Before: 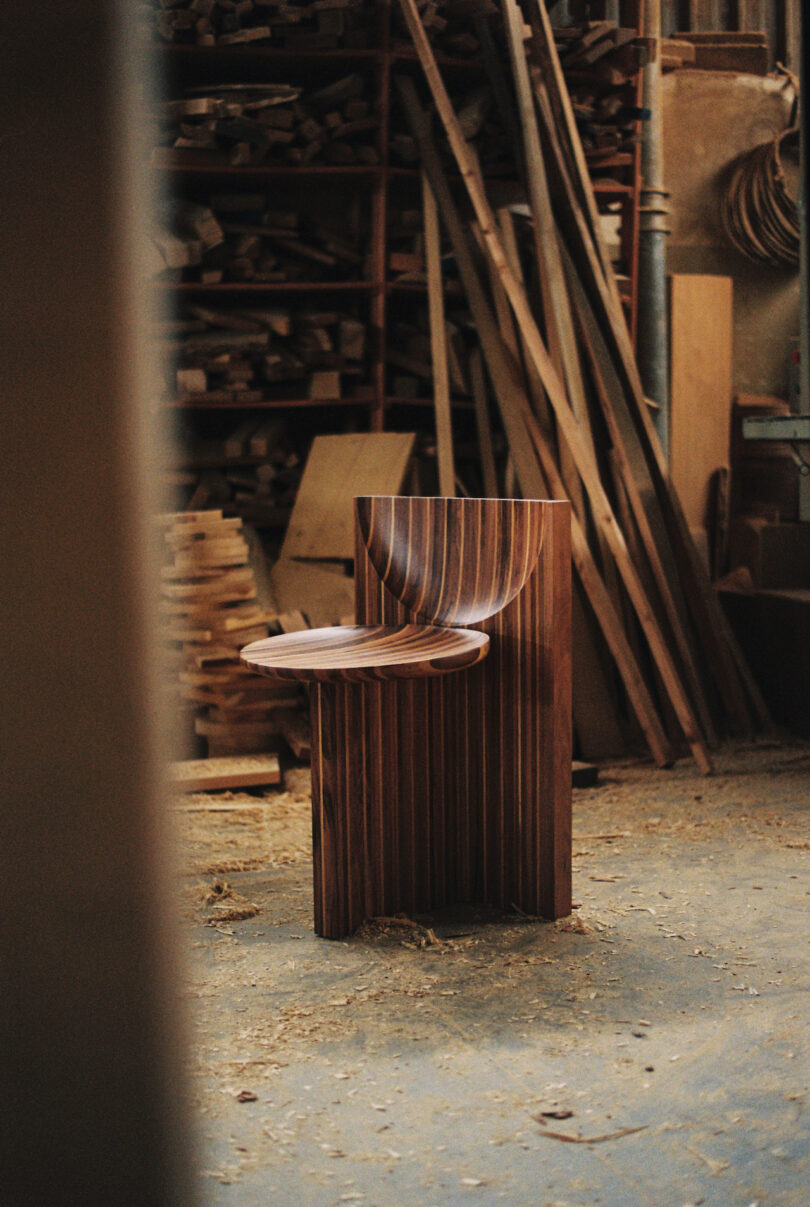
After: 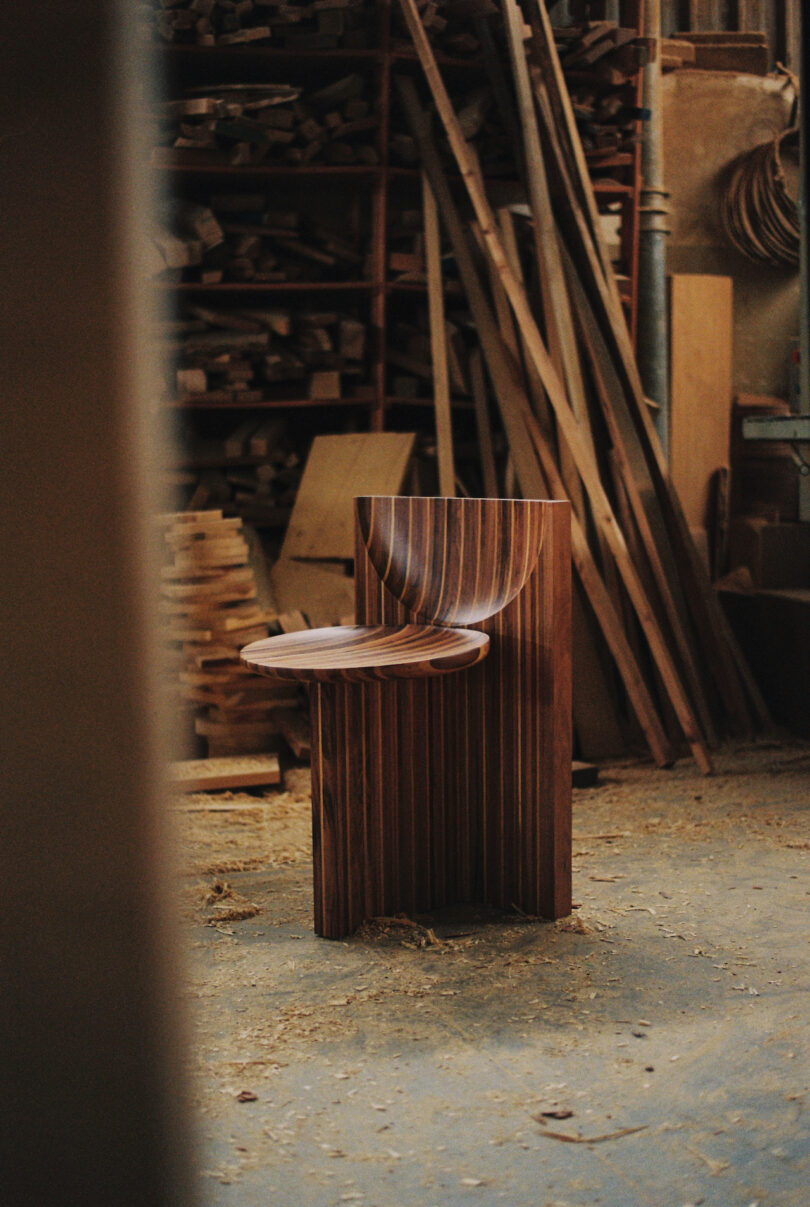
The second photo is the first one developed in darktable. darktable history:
shadows and highlights: radius 121.69, shadows 21.5, white point adjustment -9.66, highlights -15.28, highlights color adjustment 52.64%, soften with gaussian
